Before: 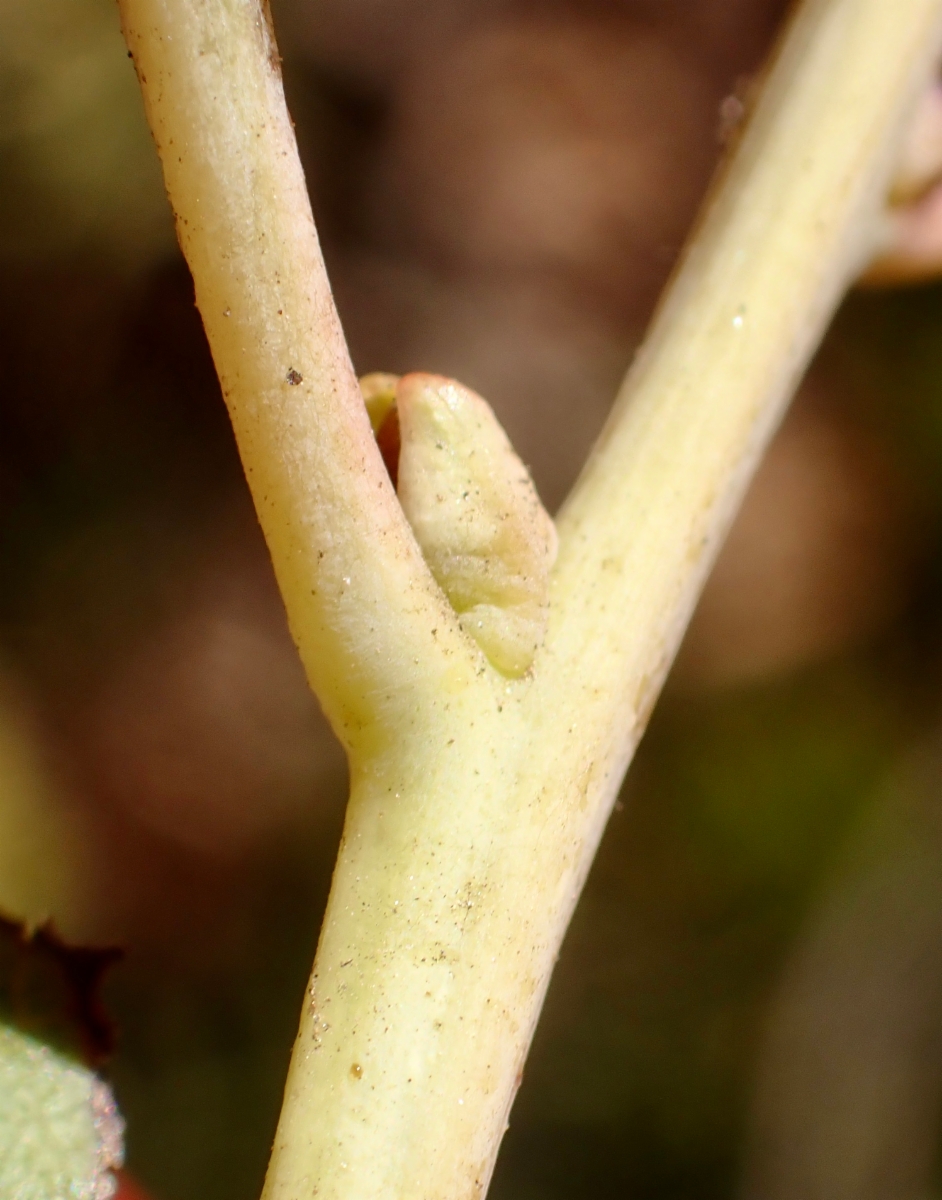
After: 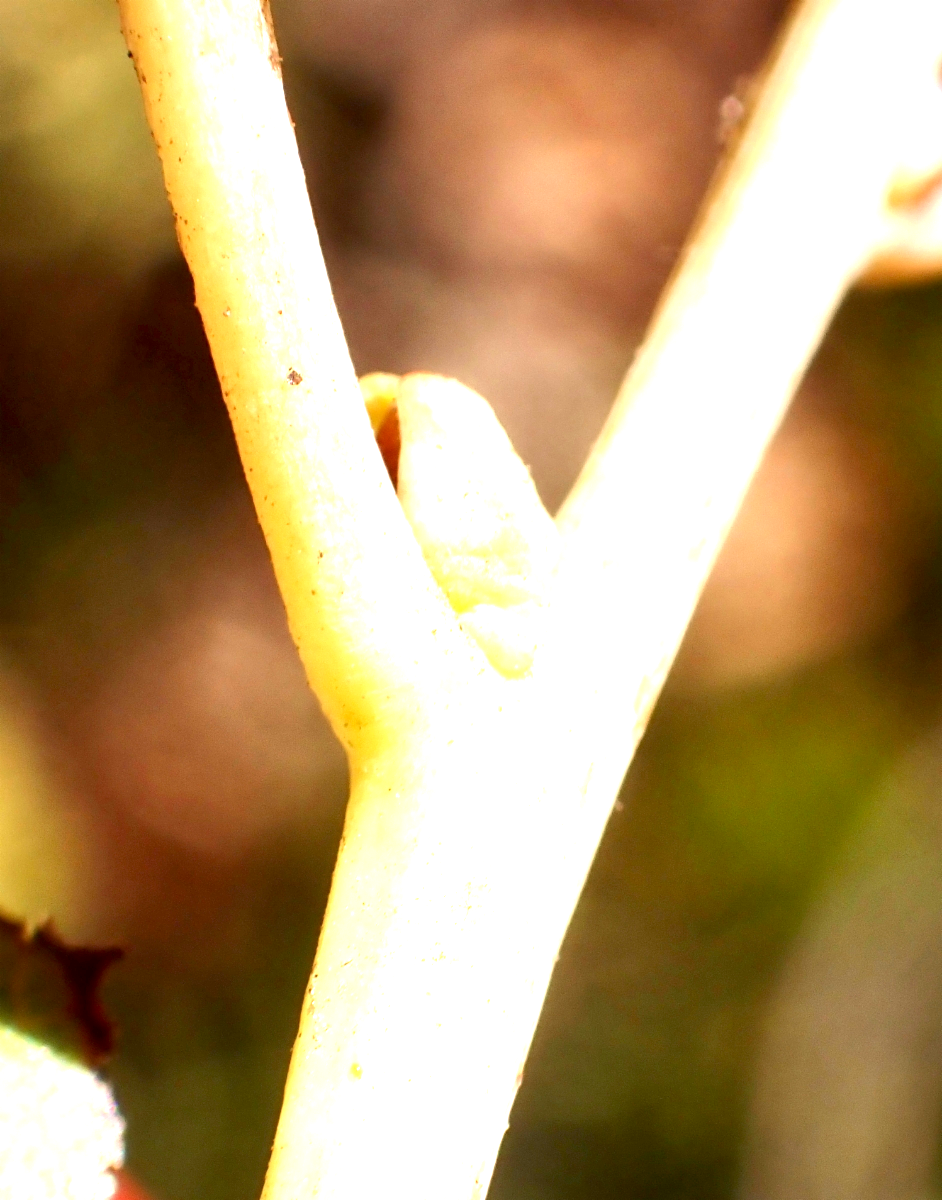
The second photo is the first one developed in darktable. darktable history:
exposure: black level correction 0.001, exposure 1.721 EV, compensate highlight preservation false
